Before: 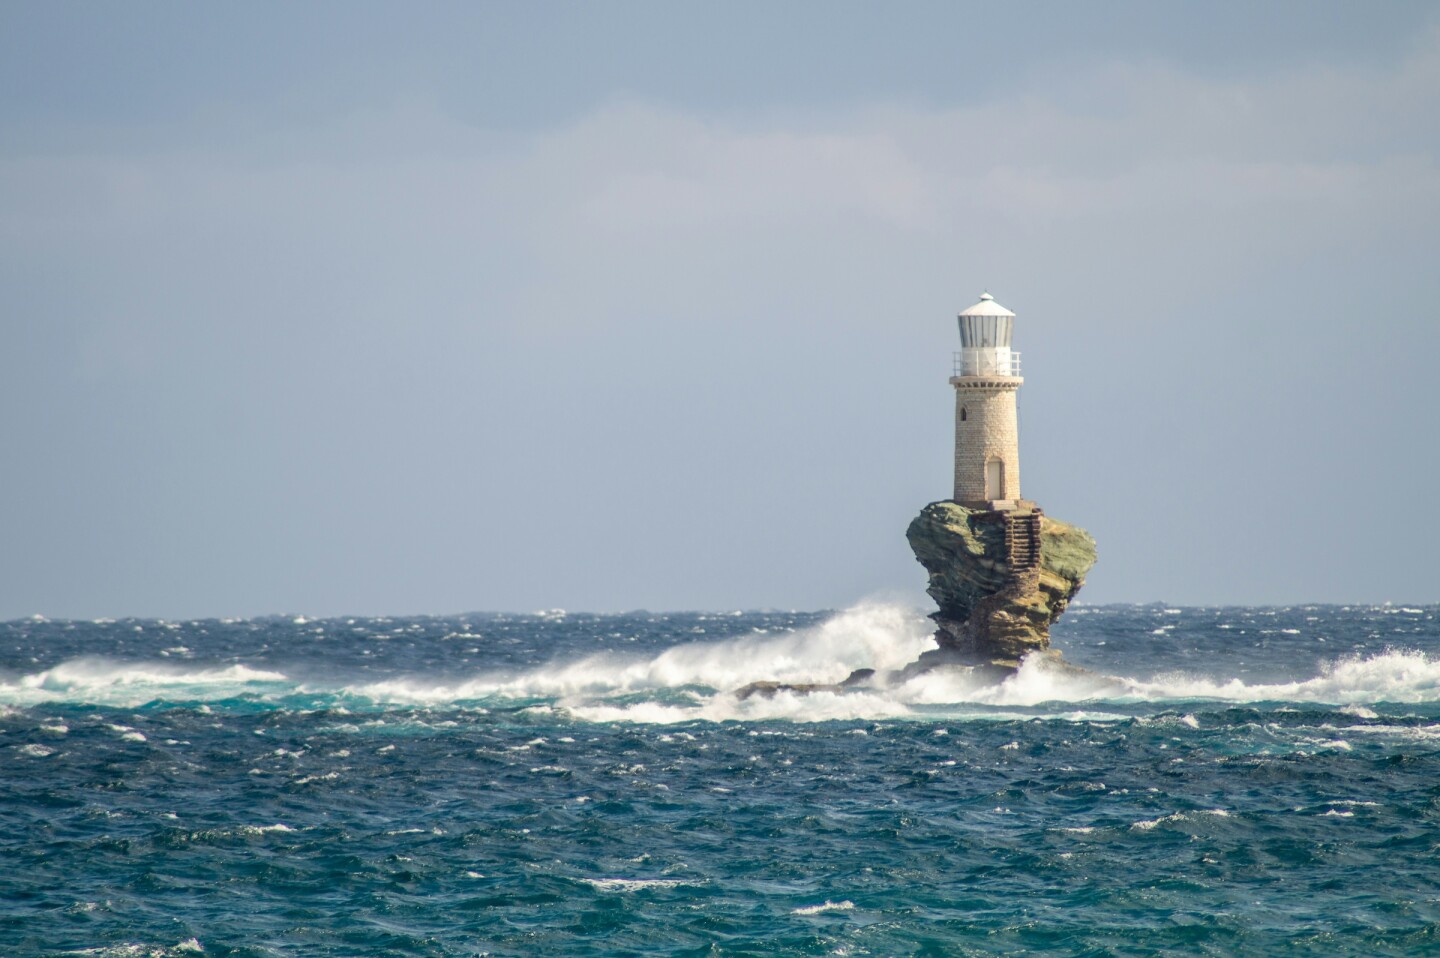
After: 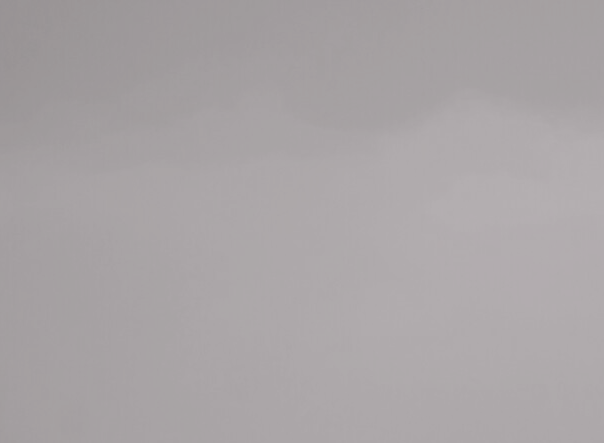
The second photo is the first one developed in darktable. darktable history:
color correction: highlights a* 3.12, highlights b* -1.55, shadows a* -0.101, shadows b* 2.52, saturation 0.98
contrast brightness saturation: saturation -1
tone curve: curves: ch0 [(0, 0) (0.003, 0.098) (0.011, 0.099) (0.025, 0.103) (0.044, 0.114) (0.069, 0.13) (0.1, 0.142) (0.136, 0.161) (0.177, 0.189) (0.224, 0.224) (0.277, 0.266) (0.335, 0.32) (0.399, 0.38) (0.468, 0.45) (0.543, 0.522) (0.623, 0.598) (0.709, 0.669) (0.801, 0.731) (0.898, 0.786) (1, 1)], preserve colors none
crop and rotate: left 10.817%, top 0.062%, right 47.194%, bottom 53.626%
